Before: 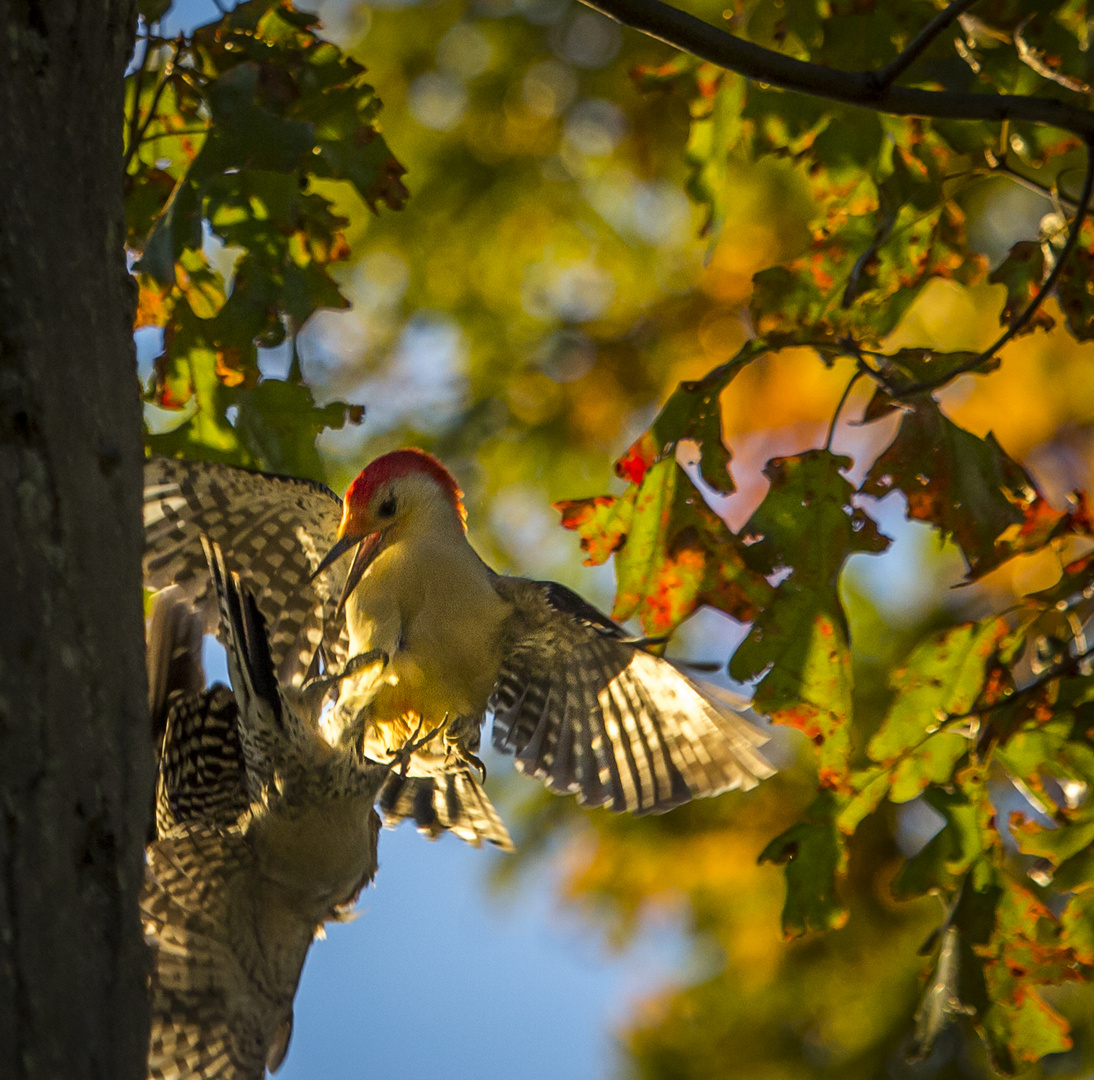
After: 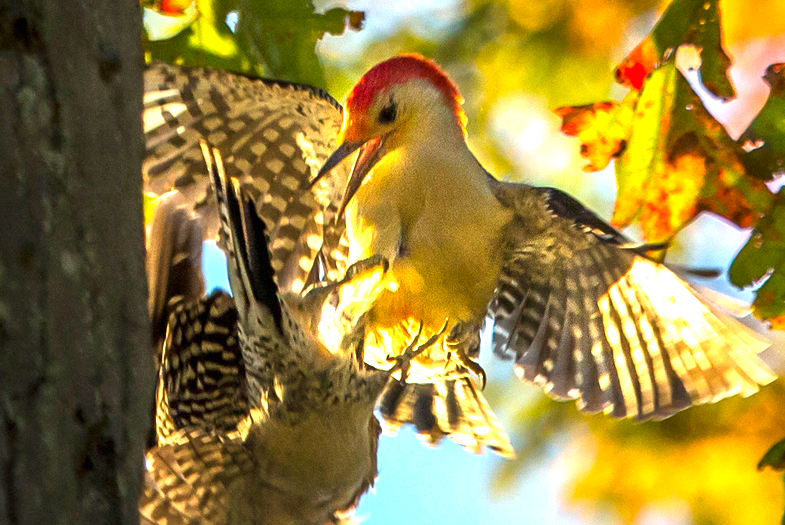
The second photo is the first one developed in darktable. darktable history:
exposure: black level correction 0, exposure 1.382 EV, compensate exposure bias true, compensate highlight preservation false
crop: top 36.55%, right 28.2%, bottom 14.807%
